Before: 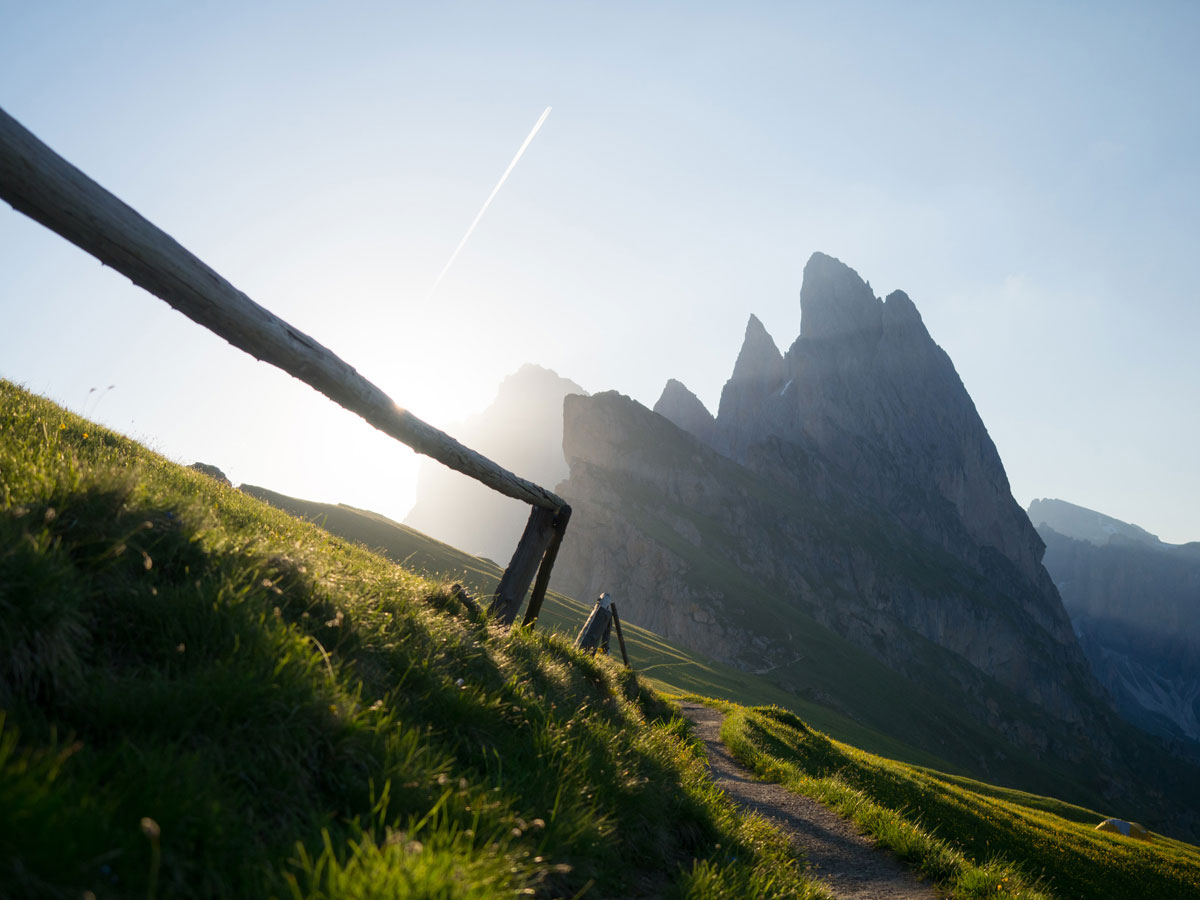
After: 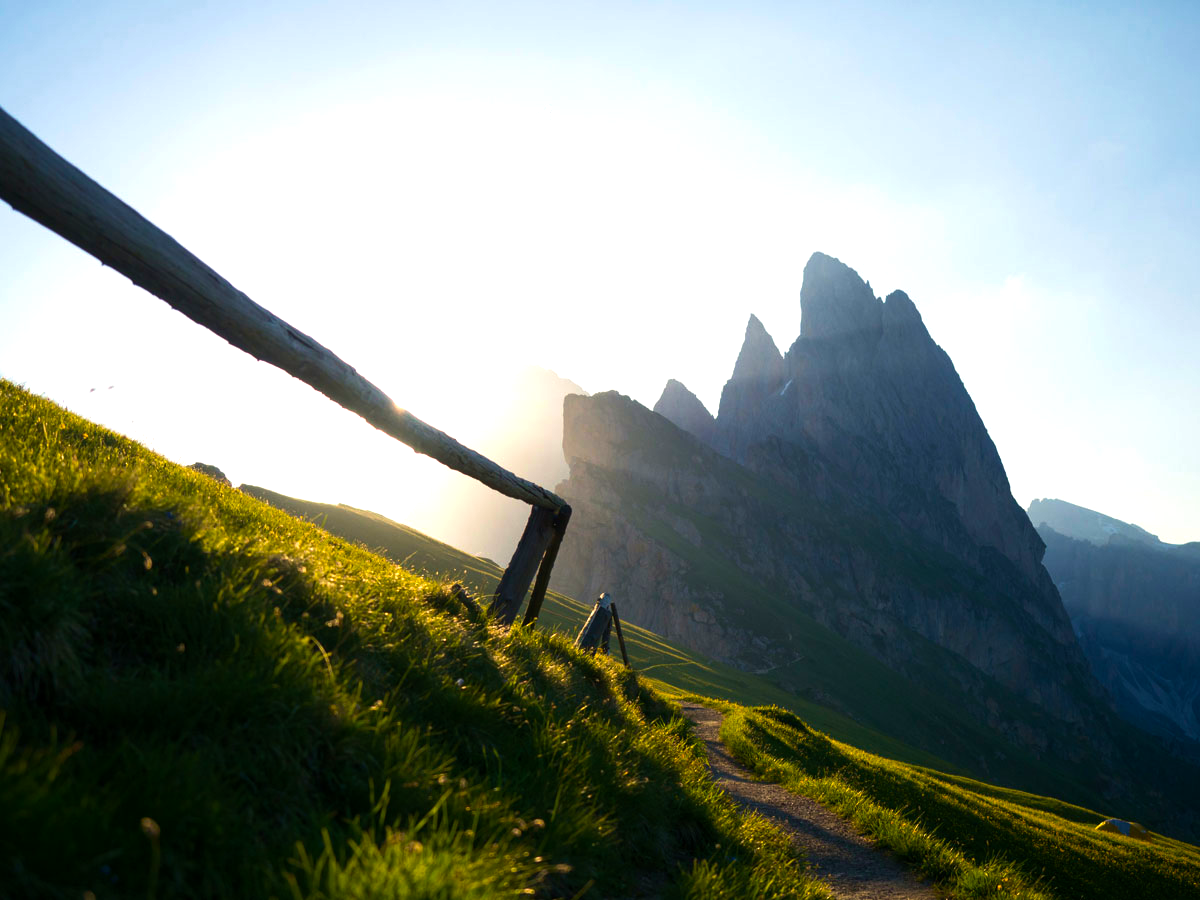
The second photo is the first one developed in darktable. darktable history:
color balance rgb: highlights gain › chroma 2.028%, highlights gain › hue 71.84°, perceptual saturation grading › global saturation 19.784%, perceptual brilliance grading › global brilliance 14.822%, perceptual brilliance grading › shadows -34.863%, global vibrance 33.692%
velvia: on, module defaults
